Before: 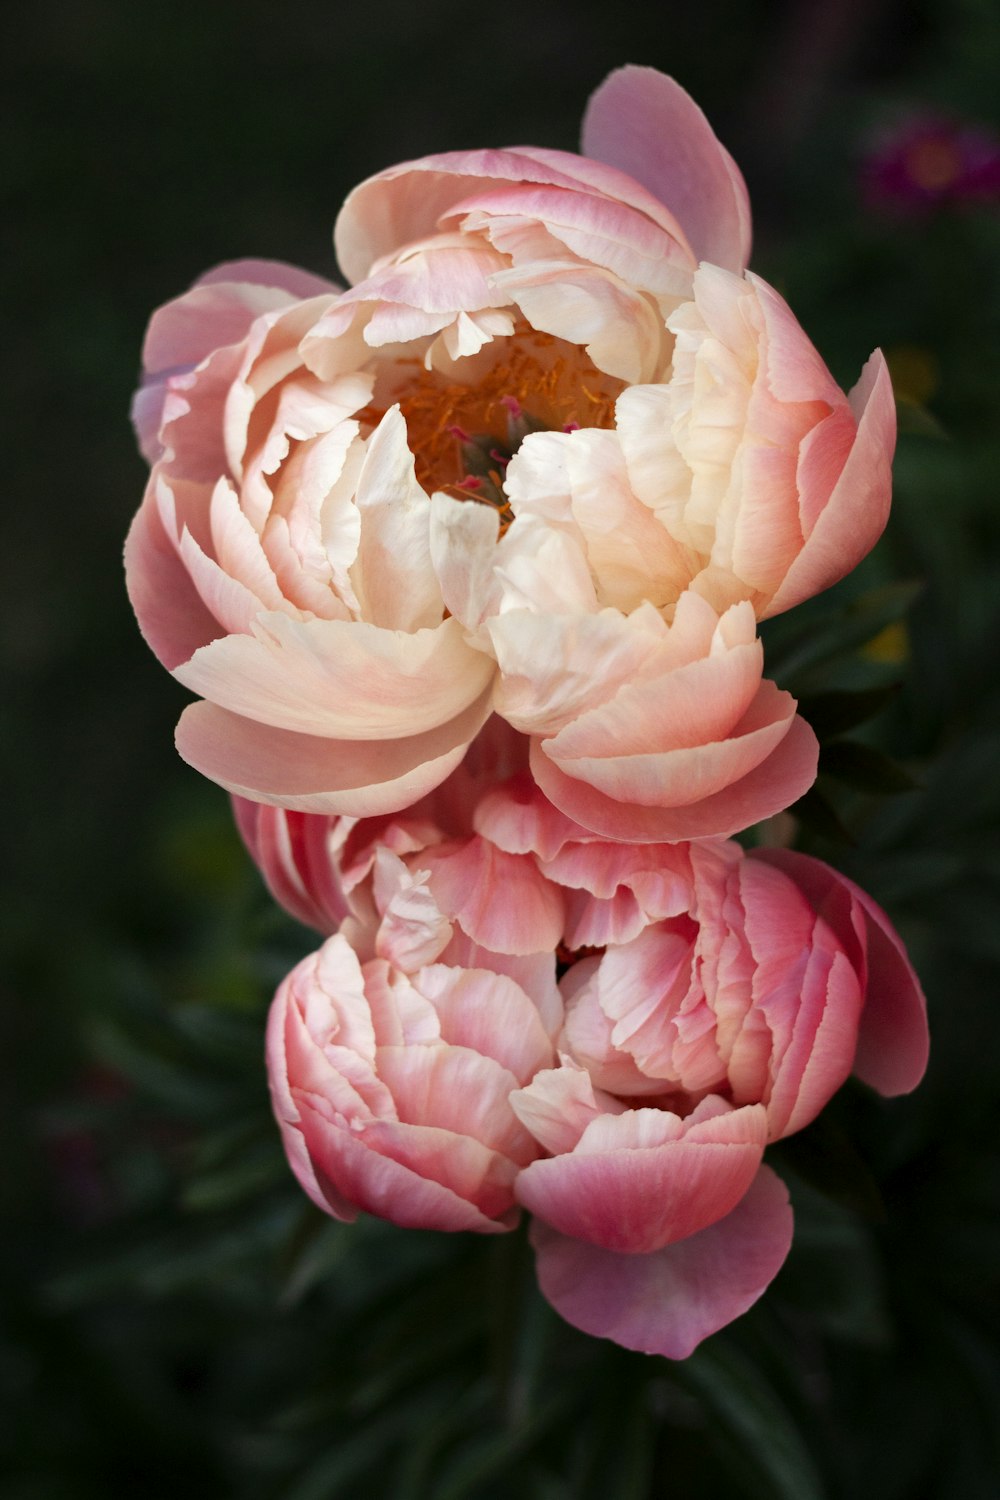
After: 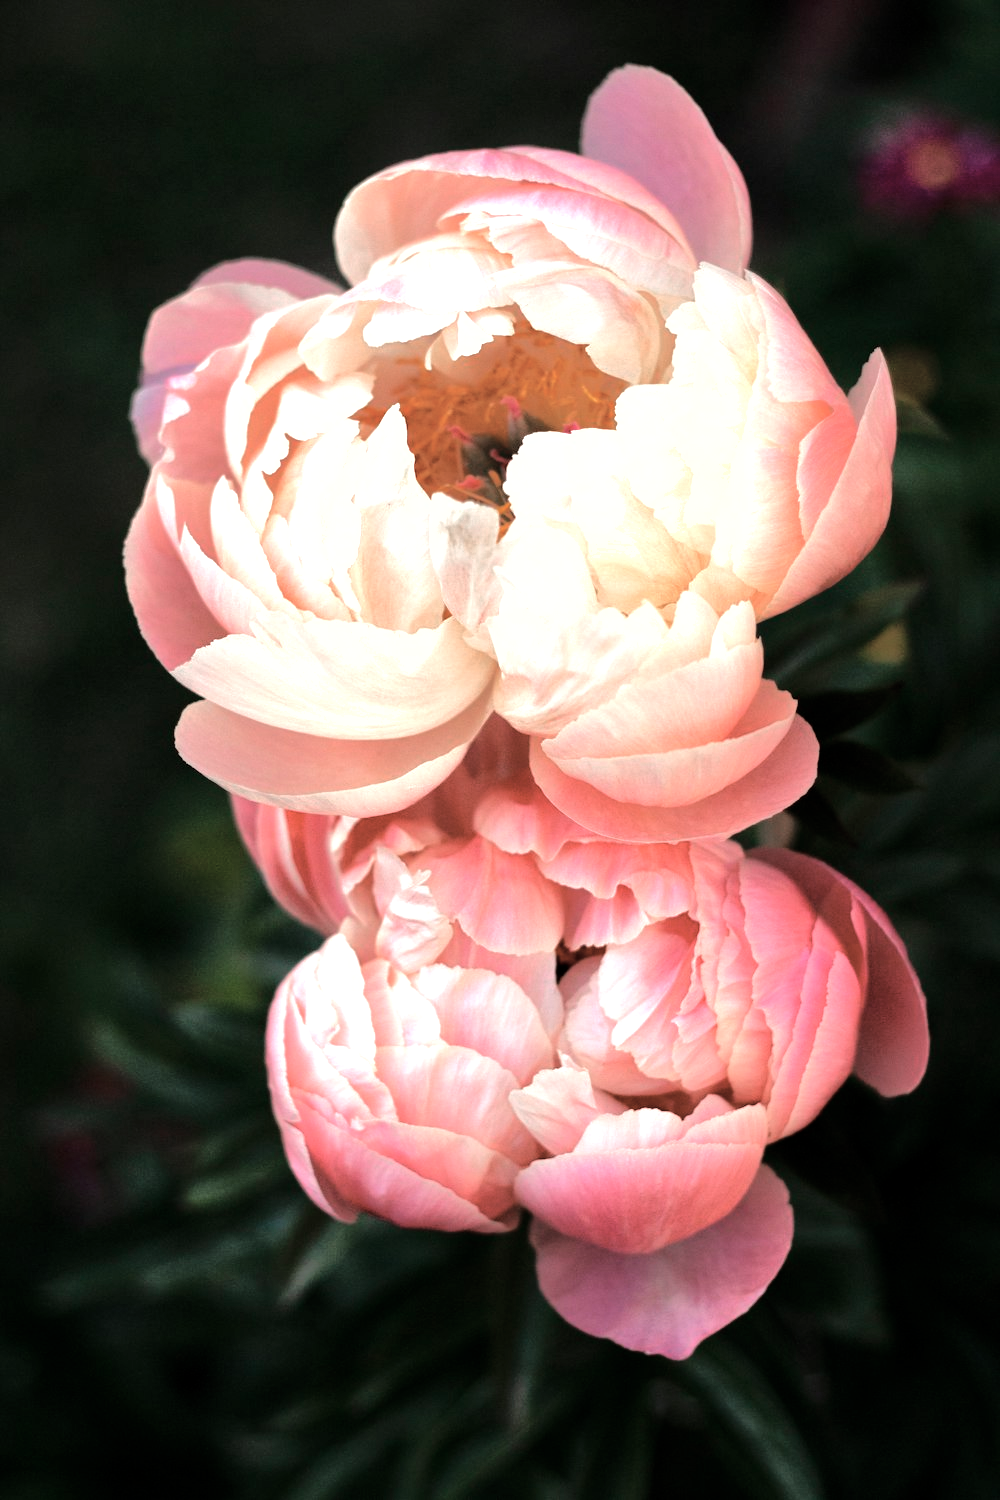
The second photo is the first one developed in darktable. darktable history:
tone curve: curves: ch0 [(0.003, 0) (0.066, 0.031) (0.16, 0.089) (0.269, 0.218) (0.395, 0.408) (0.517, 0.56) (0.684, 0.734) (0.791, 0.814) (1, 1)]; ch1 [(0, 0) (0.164, 0.115) (0.337, 0.332) (0.39, 0.398) (0.464, 0.461) (0.501, 0.5) (0.507, 0.5) (0.534, 0.532) (0.577, 0.59) (0.652, 0.681) (0.733, 0.764) (0.819, 0.823) (1, 1)]; ch2 [(0, 0) (0.337, 0.382) (0.464, 0.476) (0.501, 0.5) (0.527, 0.54) (0.551, 0.565) (0.628, 0.632) (0.689, 0.686) (1, 1)], color space Lab, linked channels, preserve colors none
exposure: black level correction 0, exposure 0.694 EV, compensate highlight preservation false
shadows and highlights: on, module defaults
color zones: curves: ch0 [(0, 0.559) (0.153, 0.551) (0.229, 0.5) (0.429, 0.5) (0.571, 0.5) (0.714, 0.5) (0.857, 0.5) (1, 0.559)]; ch1 [(0, 0.417) (0.112, 0.336) (0.213, 0.26) (0.429, 0.34) (0.571, 0.35) (0.683, 0.331) (0.857, 0.344) (1, 0.417)]
